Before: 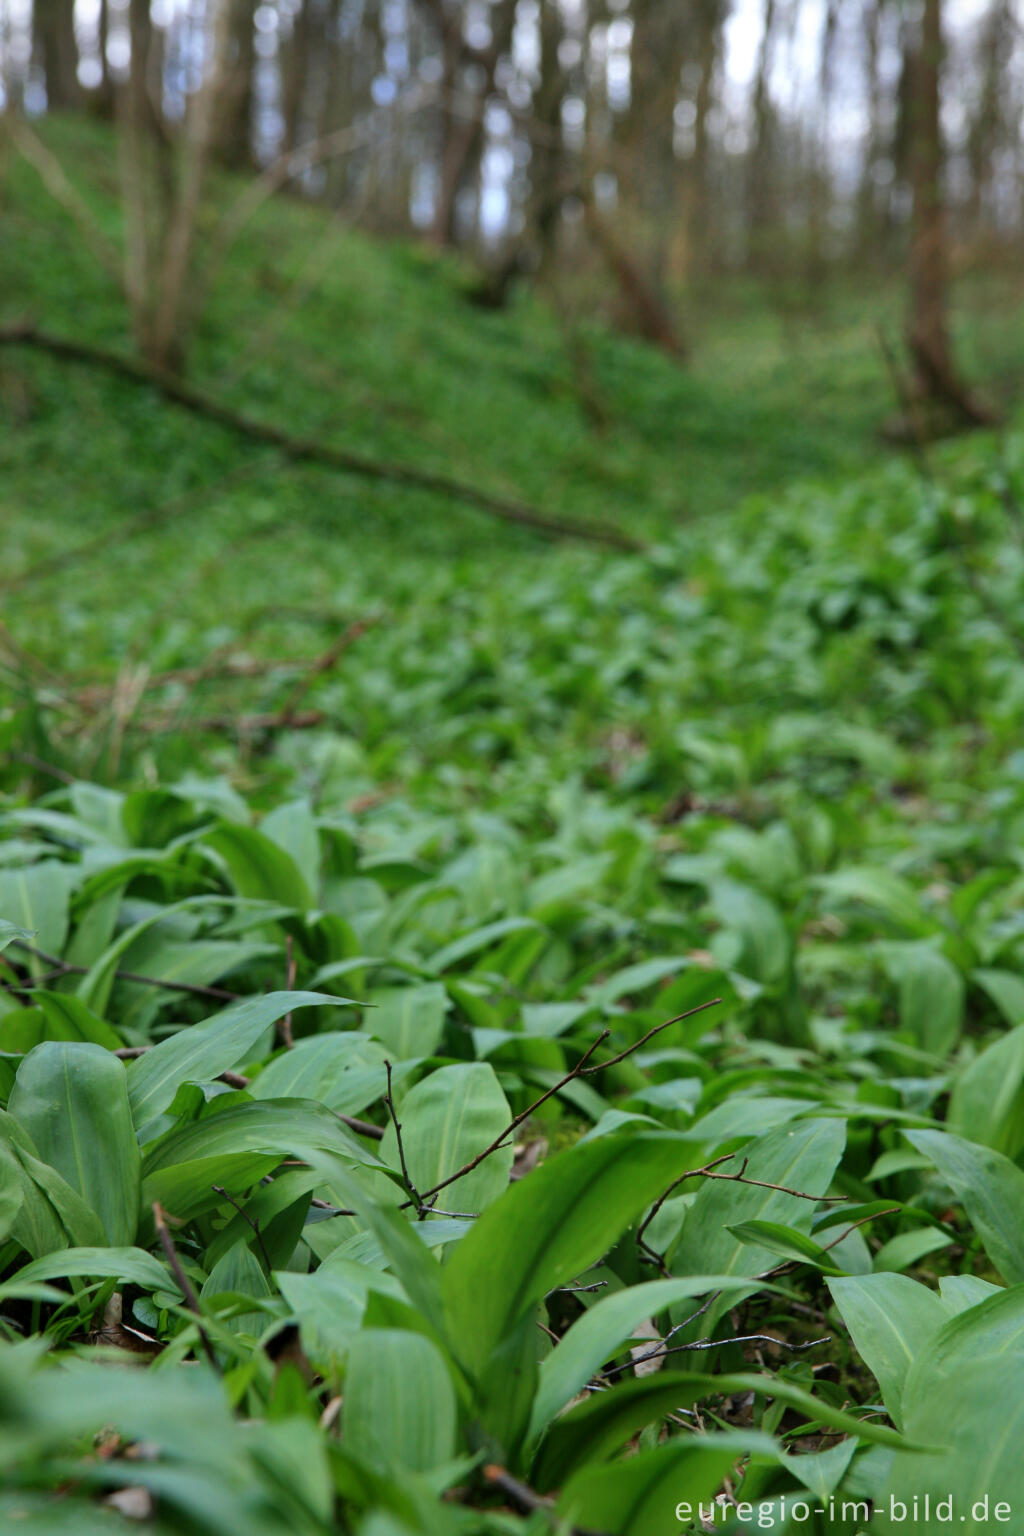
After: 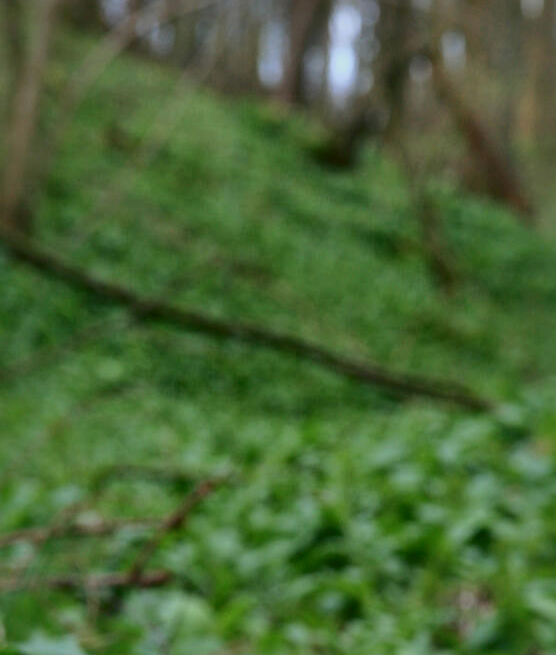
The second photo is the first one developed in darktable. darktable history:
tone equalizer: -8 EV 0.246 EV, -7 EV 0.455 EV, -6 EV 0.442 EV, -5 EV 0.257 EV, -3 EV -0.281 EV, -2 EV -0.407 EV, -1 EV -0.399 EV, +0 EV -0.271 EV
crop: left 14.913%, top 9.236%, right 30.77%, bottom 48.114%
local contrast: mode bilateral grid, contrast 25, coarseness 61, detail 151%, midtone range 0.2
shadows and highlights: on, module defaults
